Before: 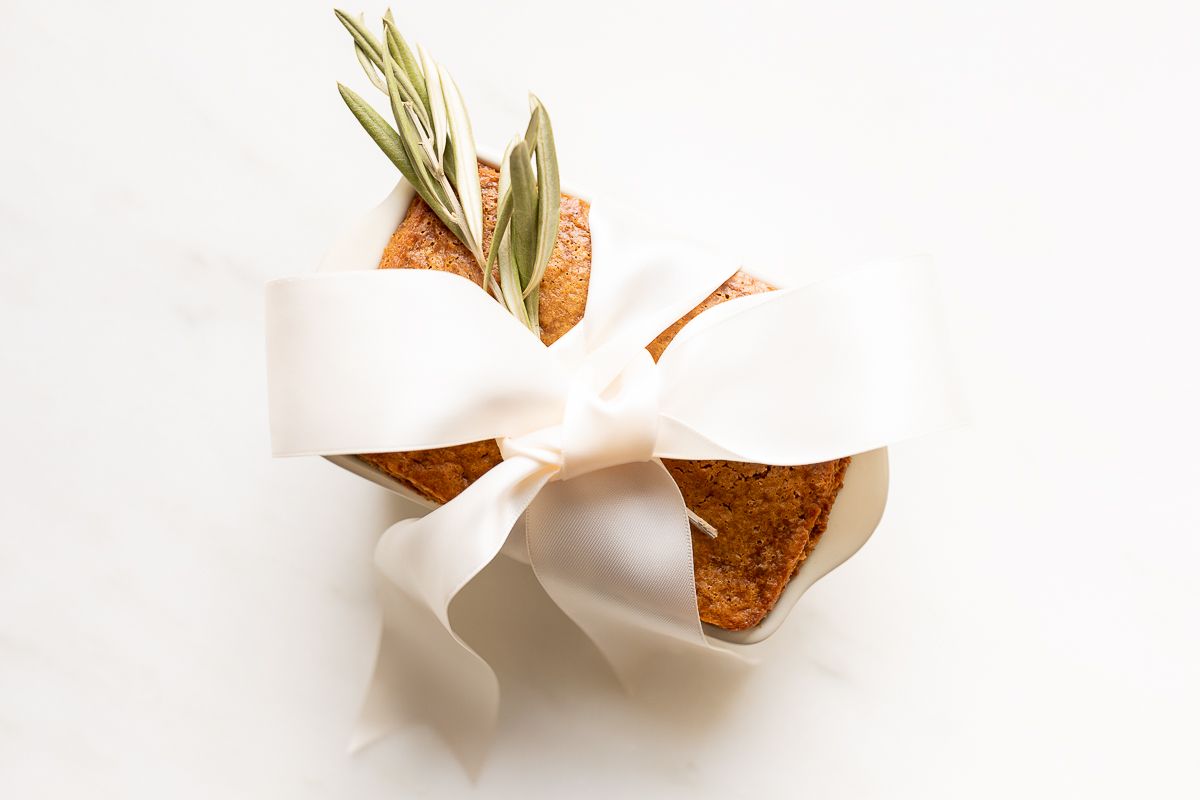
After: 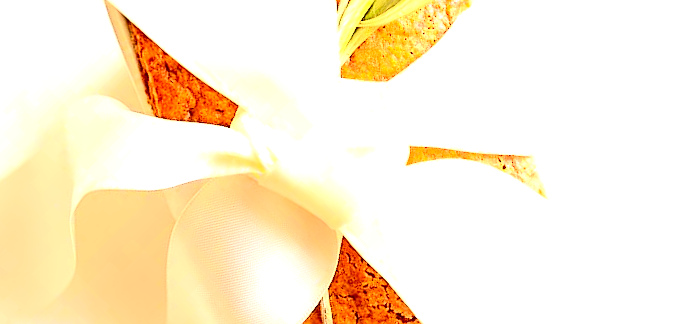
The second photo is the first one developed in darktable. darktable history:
crop and rotate: angle -44.5°, top 16.669%, right 0.776%, bottom 11.715%
contrast brightness saturation: contrast 0.196, brightness 0.16, saturation 0.219
sharpen: on, module defaults
exposure: black level correction 0.001, exposure 1.316 EV, compensate highlight preservation false
tone curve: curves: ch0 [(0, 0) (0.071, 0.047) (0.266, 0.26) (0.491, 0.552) (0.753, 0.818) (1, 0.983)]; ch1 [(0, 0) (0.346, 0.307) (0.408, 0.369) (0.463, 0.443) (0.482, 0.493) (0.502, 0.5) (0.517, 0.518) (0.55, 0.573) (0.597, 0.641) (0.651, 0.709) (1, 1)]; ch2 [(0, 0) (0.346, 0.34) (0.434, 0.46) (0.485, 0.494) (0.5, 0.494) (0.517, 0.506) (0.535, 0.545) (0.583, 0.634) (0.625, 0.686) (1, 1)], color space Lab, independent channels, preserve colors none
